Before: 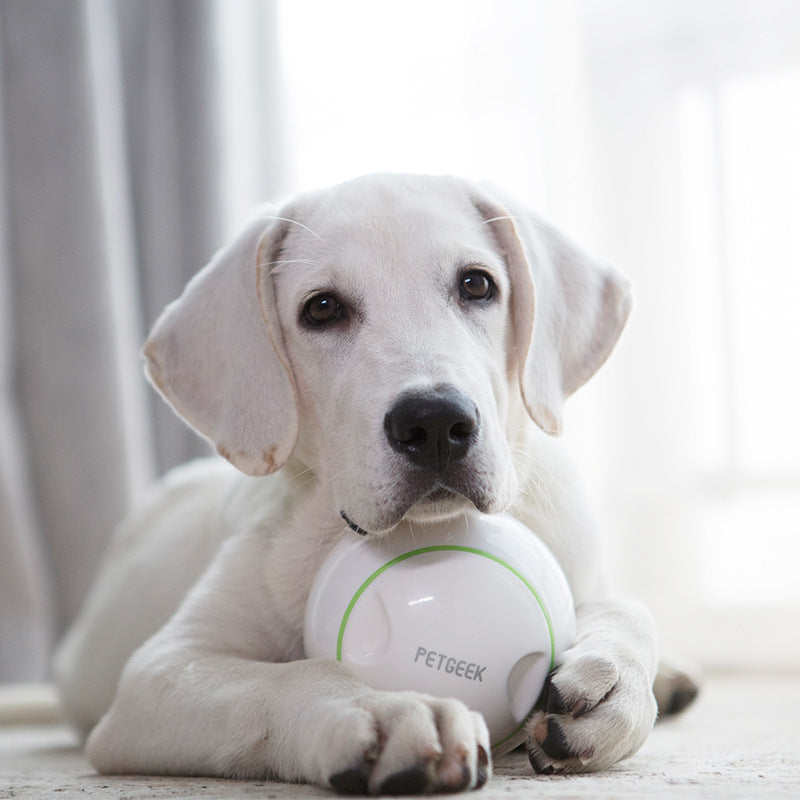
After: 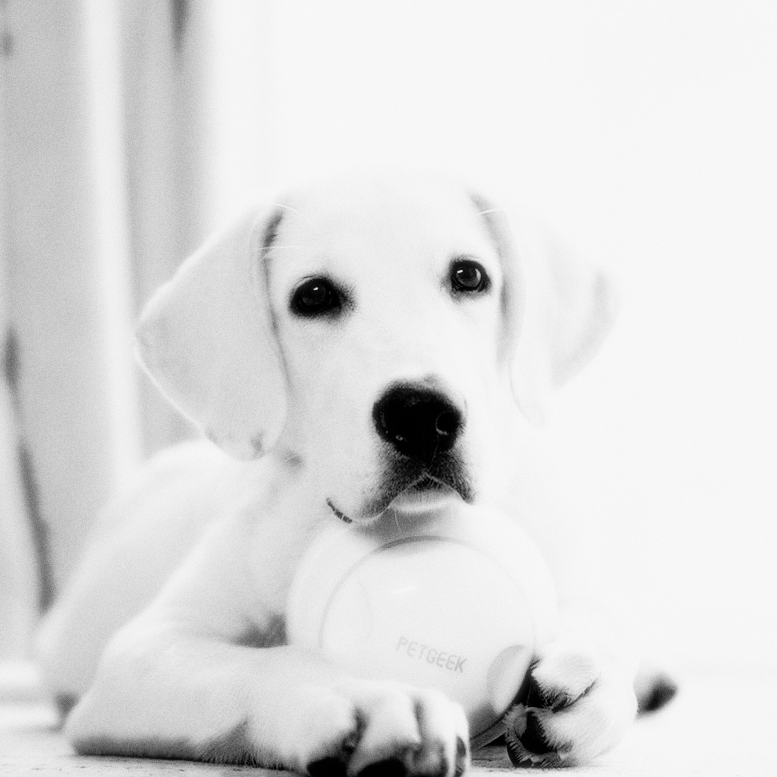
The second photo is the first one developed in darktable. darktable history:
grain: on, module defaults
crop and rotate: angle -1.69°
contrast equalizer: y [[0.5, 0.5, 0.472, 0.5, 0.5, 0.5], [0.5 ×6], [0.5 ×6], [0 ×6], [0 ×6]]
bloom: size 0%, threshold 54.82%, strength 8.31%
tone equalizer: on, module defaults
filmic rgb: black relative exposure -3.92 EV, white relative exposure 3.14 EV, hardness 2.87
monochrome: a -35.87, b 49.73, size 1.7
sharpen: radius 1.272, amount 0.305, threshold 0
